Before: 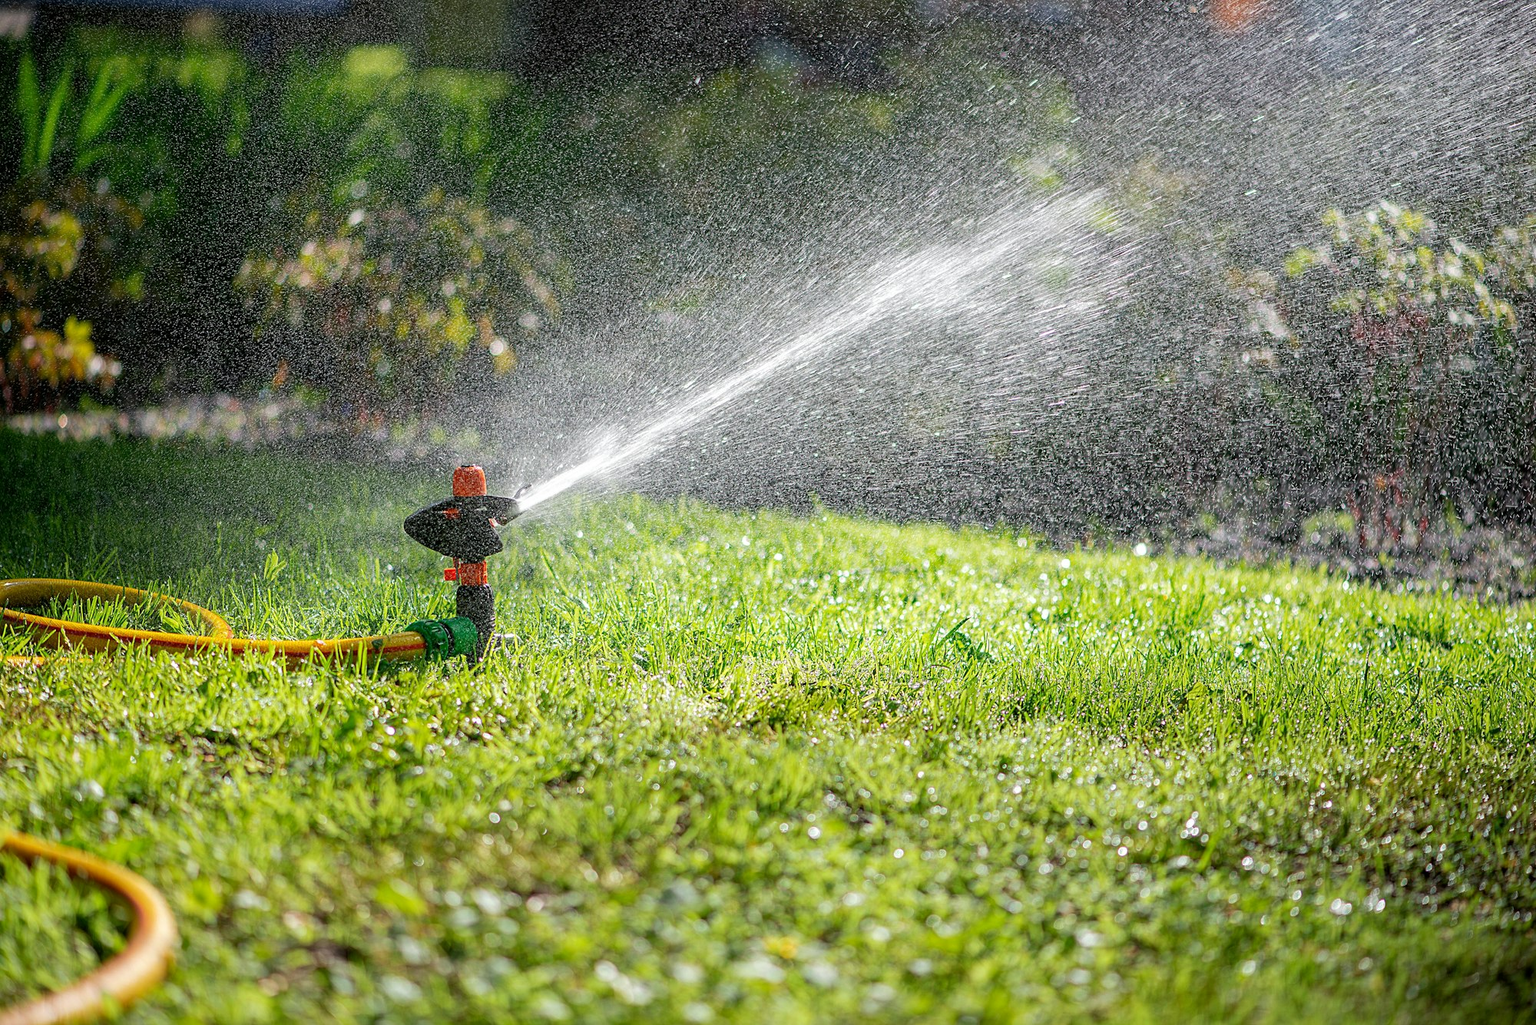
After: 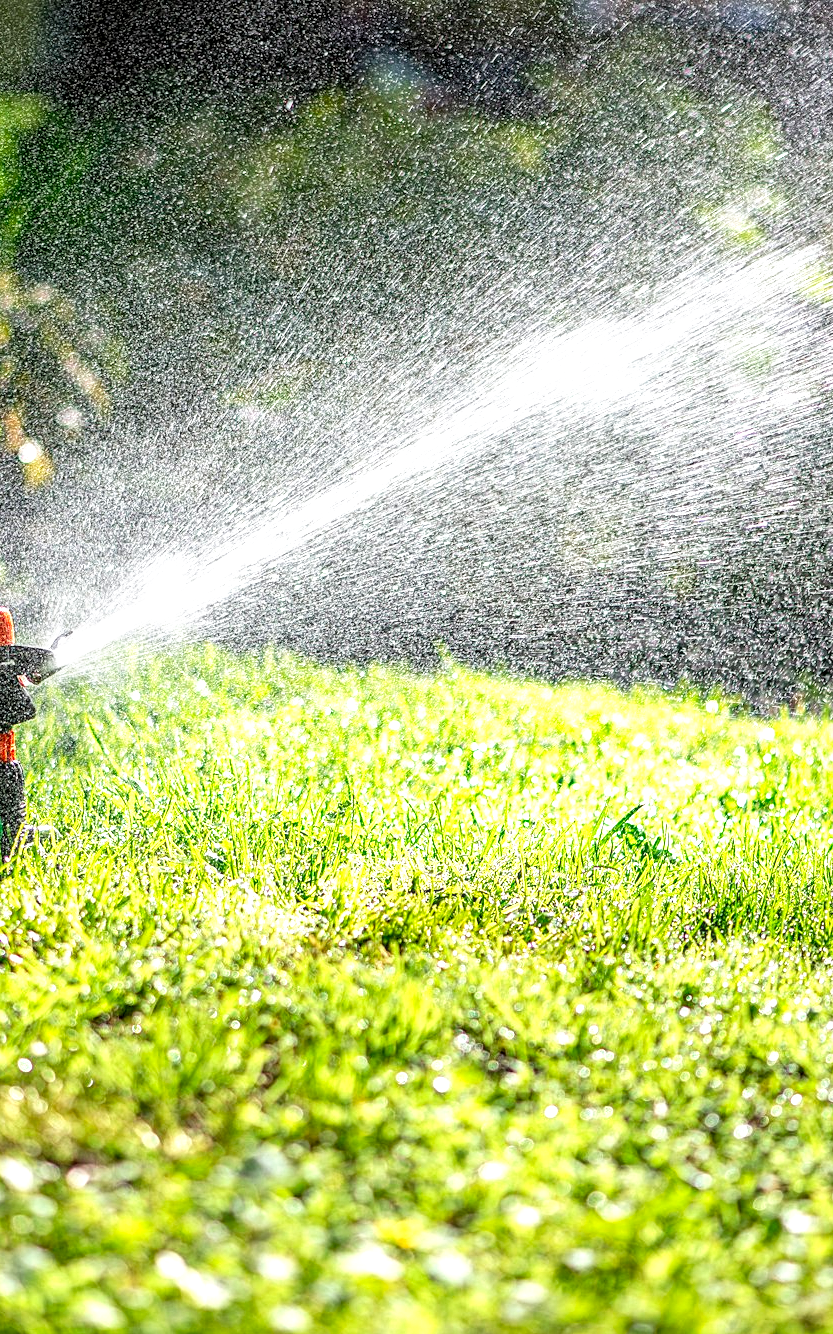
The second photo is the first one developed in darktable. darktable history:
local contrast: on, module defaults
tone curve: curves: ch0 [(0, 0) (0.003, 0.001) (0.011, 0.005) (0.025, 0.011) (0.044, 0.02) (0.069, 0.031) (0.1, 0.045) (0.136, 0.077) (0.177, 0.124) (0.224, 0.181) (0.277, 0.245) (0.335, 0.316) (0.399, 0.393) (0.468, 0.477) (0.543, 0.568) (0.623, 0.666) (0.709, 0.771) (0.801, 0.871) (0.898, 0.965) (1, 1)], preserve colors none
crop: left 31%, right 27.323%
exposure: exposure 0.558 EV, compensate highlight preservation false
